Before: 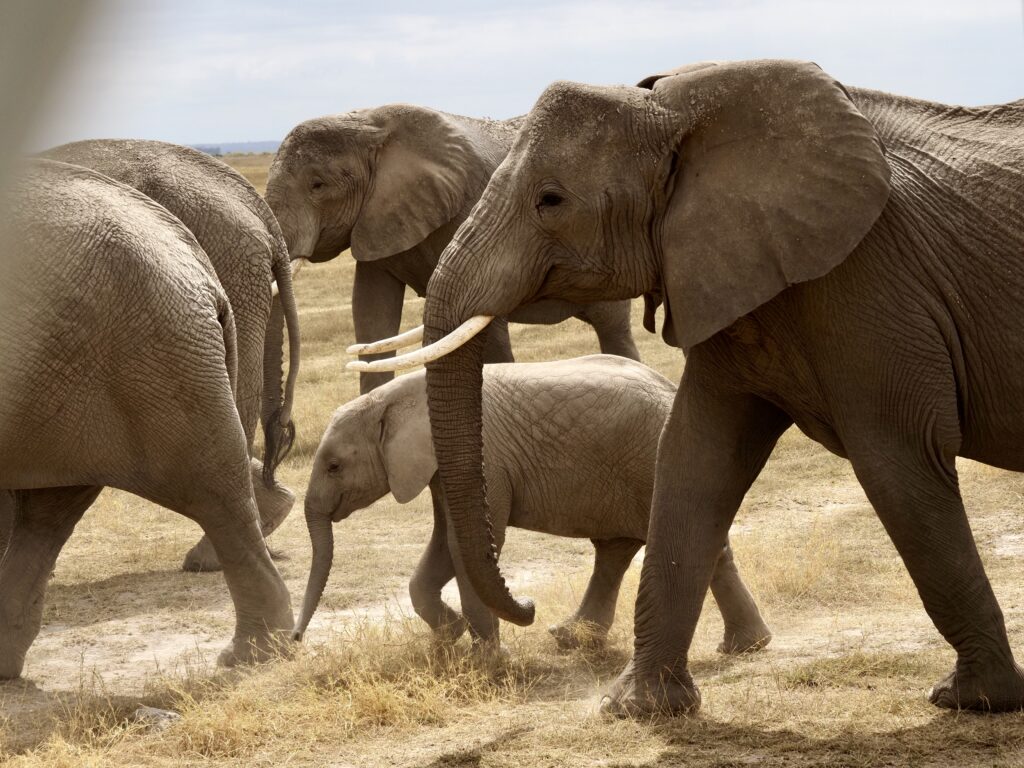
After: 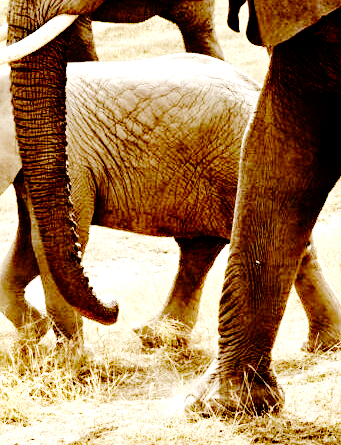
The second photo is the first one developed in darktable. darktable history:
base curve: curves: ch0 [(0, 0) (0.036, 0.01) (0.123, 0.254) (0.258, 0.504) (0.507, 0.748) (1, 1)], preserve colors none
contrast brightness saturation: saturation -0.048
crop: left 40.657%, top 39.244%, right 25.999%, bottom 2.763%
haze removal: compatibility mode true, adaptive false
sharpen: amount 0.21
contrast equalizer: y [[0.586, 0.584, 0.576, 0.565, 0.552, 0.539], [0.5 ×6], [0.97, 0.959, 0.919, 0.859, 0.789, 0.717], [0 ×6], [0 ×6]]
exposure: black level correction 0.008, exposure 0.981 EV, compensate exposure bias true, compensate highlight preservation false
